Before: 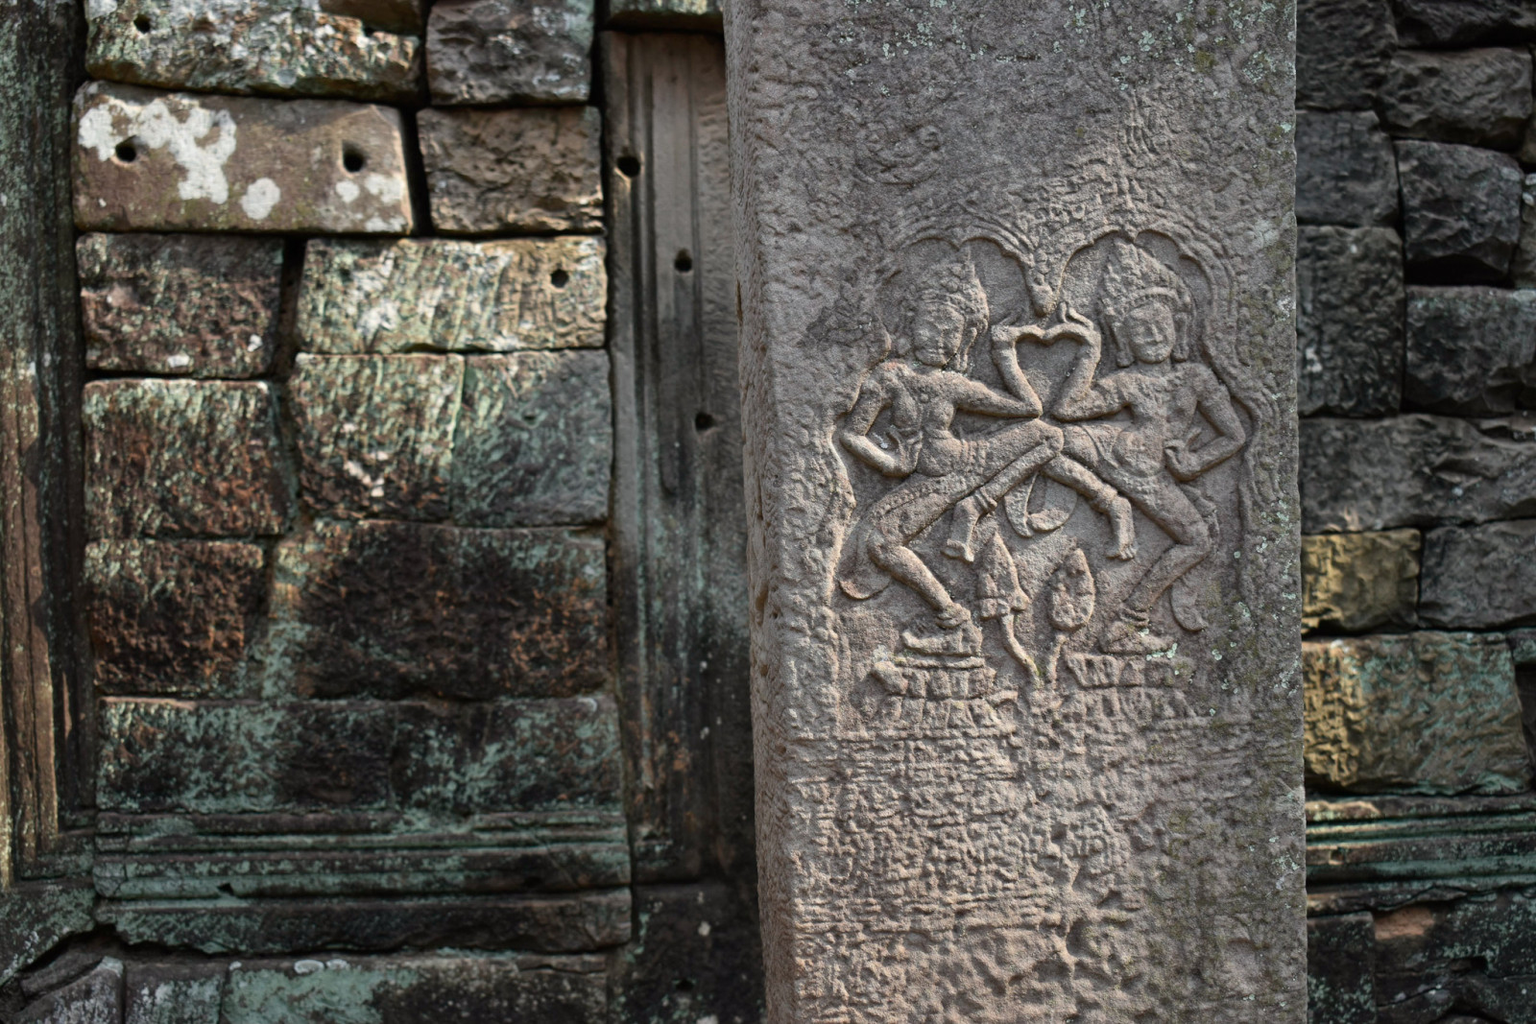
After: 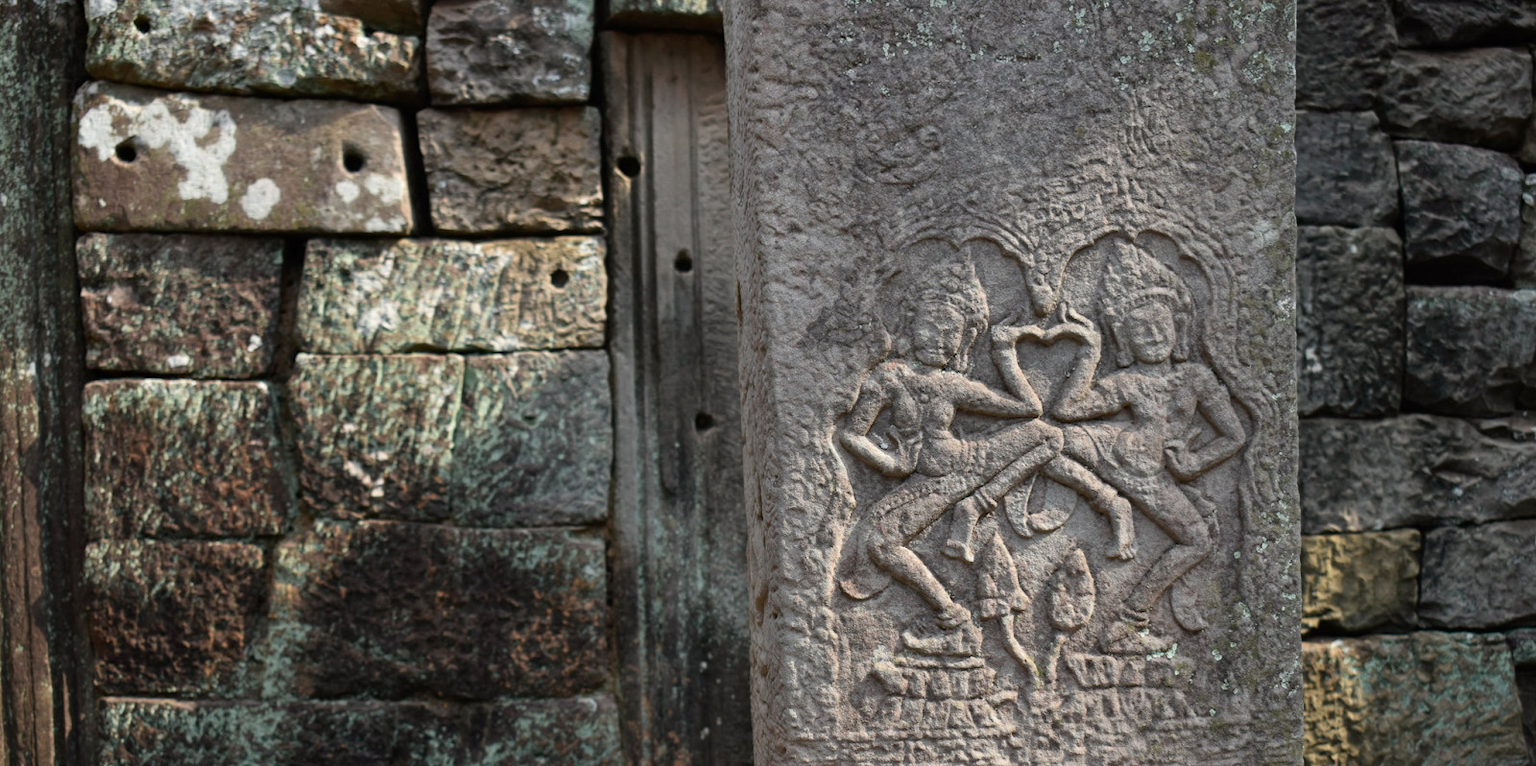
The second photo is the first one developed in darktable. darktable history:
white balance: emerald 1
crop: bottom 24.967%
